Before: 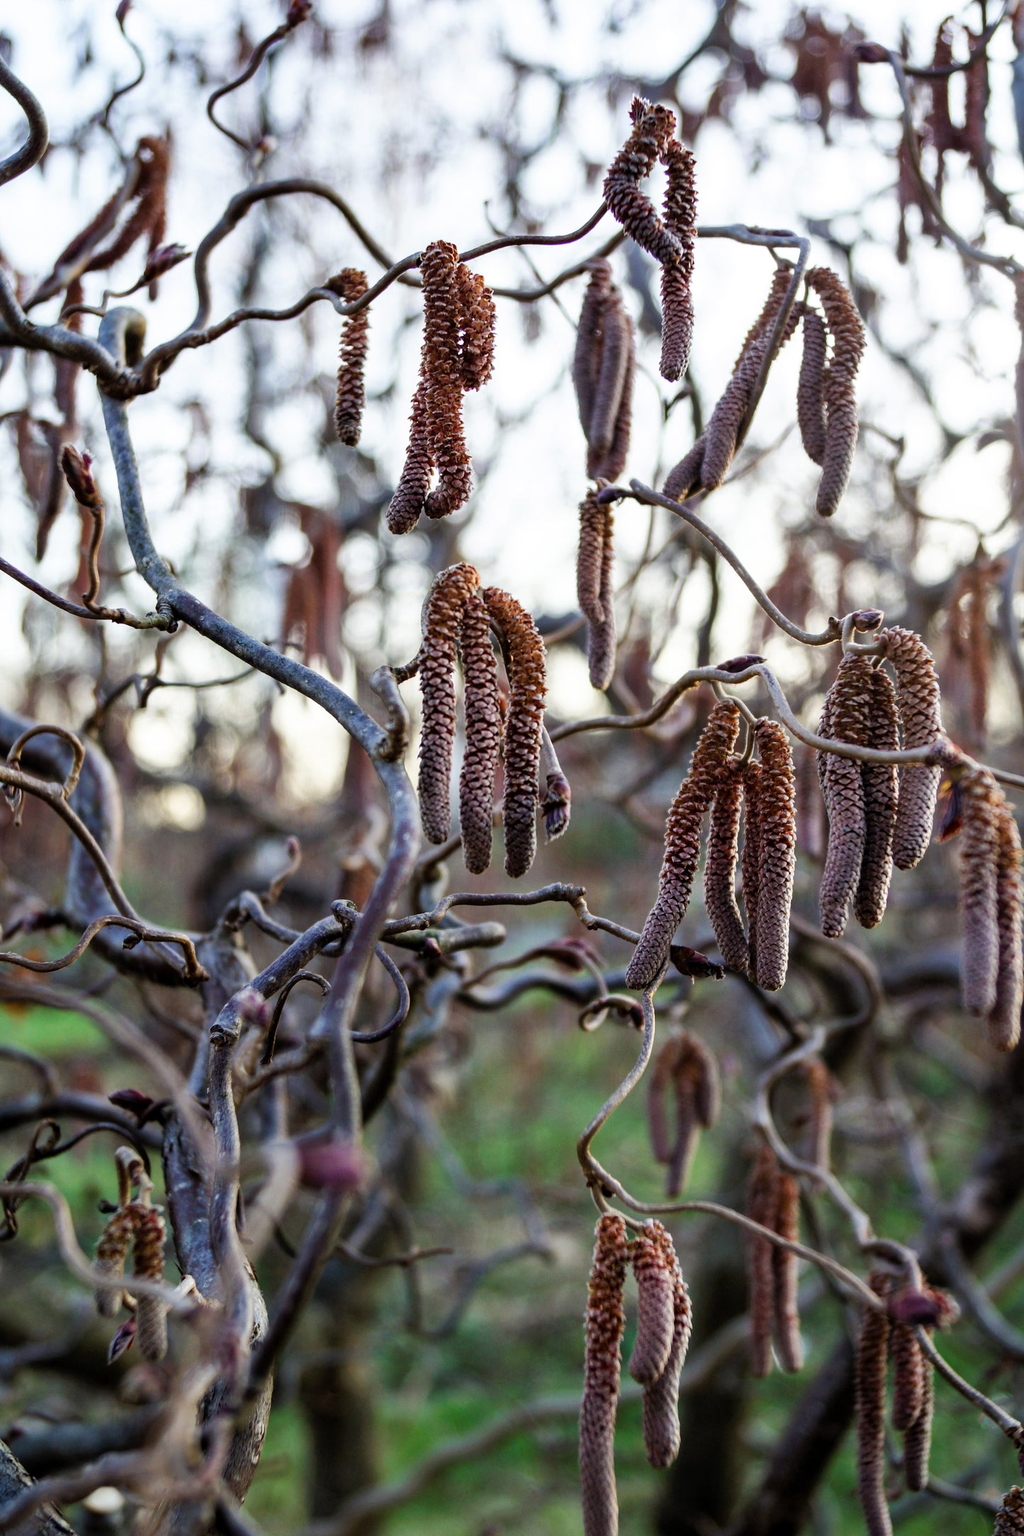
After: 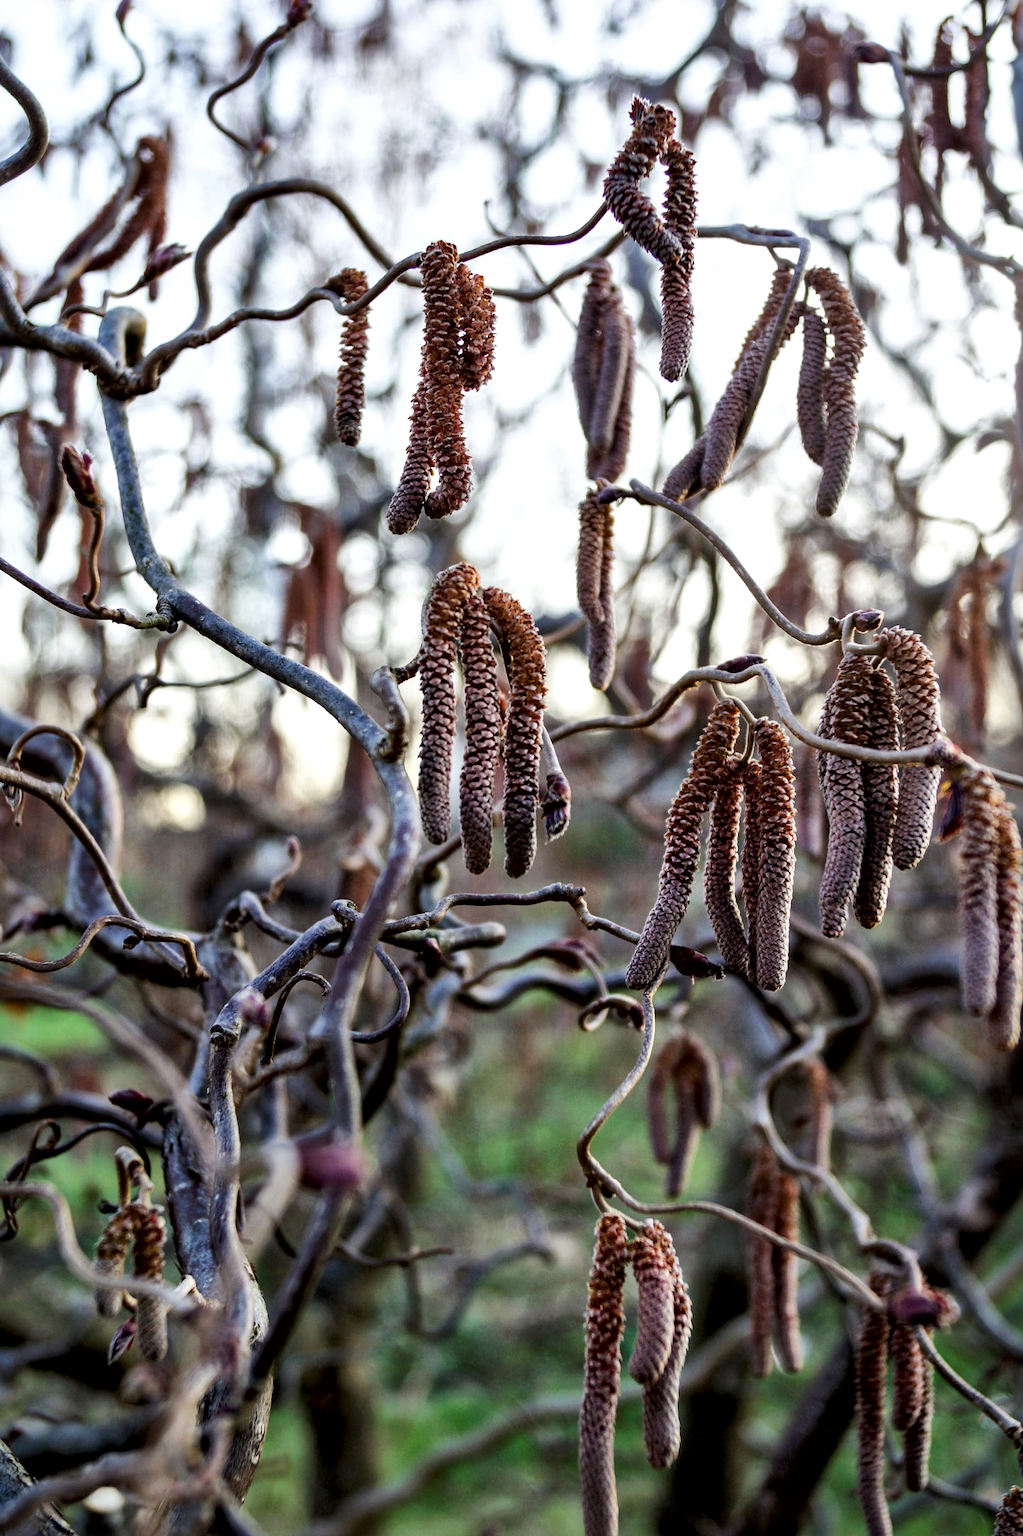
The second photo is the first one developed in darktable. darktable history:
local contrast: mode bilateral grid, contrast 51, coarseness 50, detail 150%, midtone range 0.2
